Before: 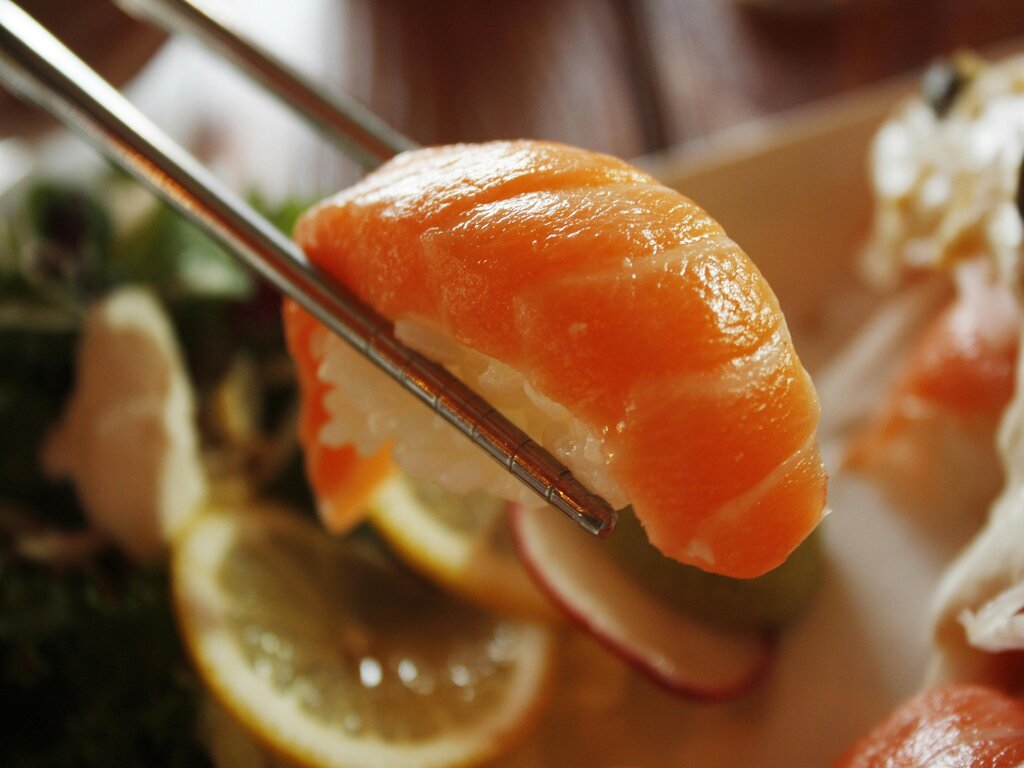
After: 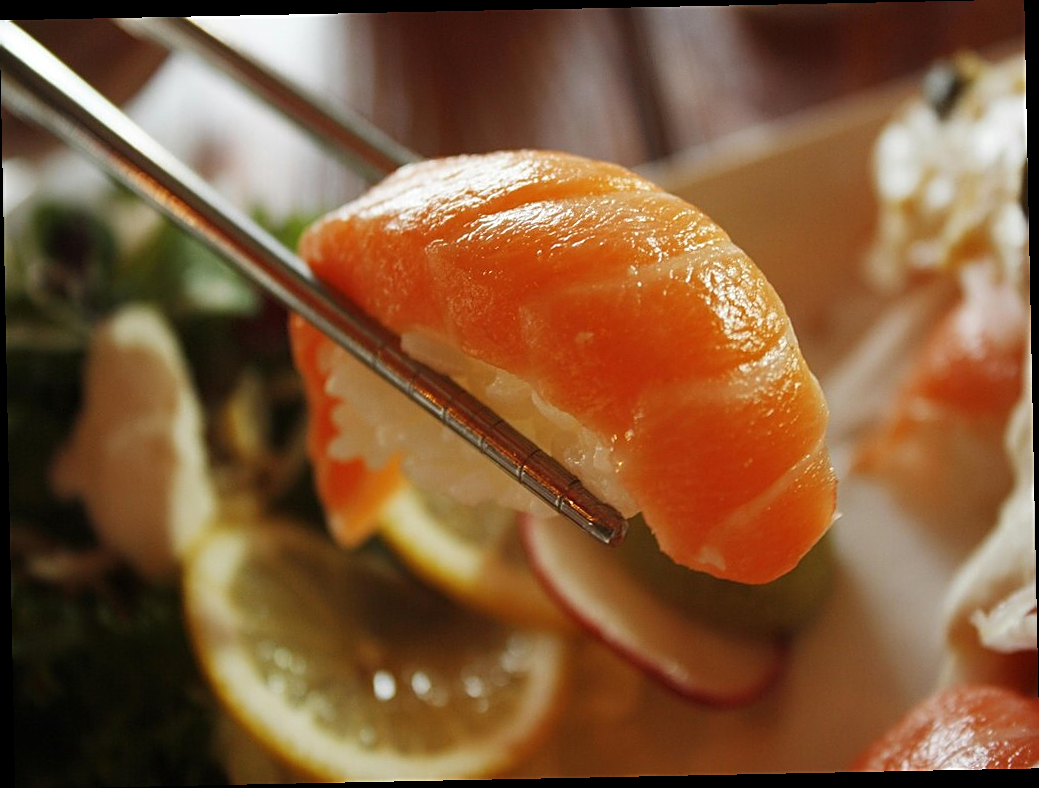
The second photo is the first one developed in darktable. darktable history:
rotate and perspective: rotation -1.17°, automatic cropping off
sharpen: on, module defaults
